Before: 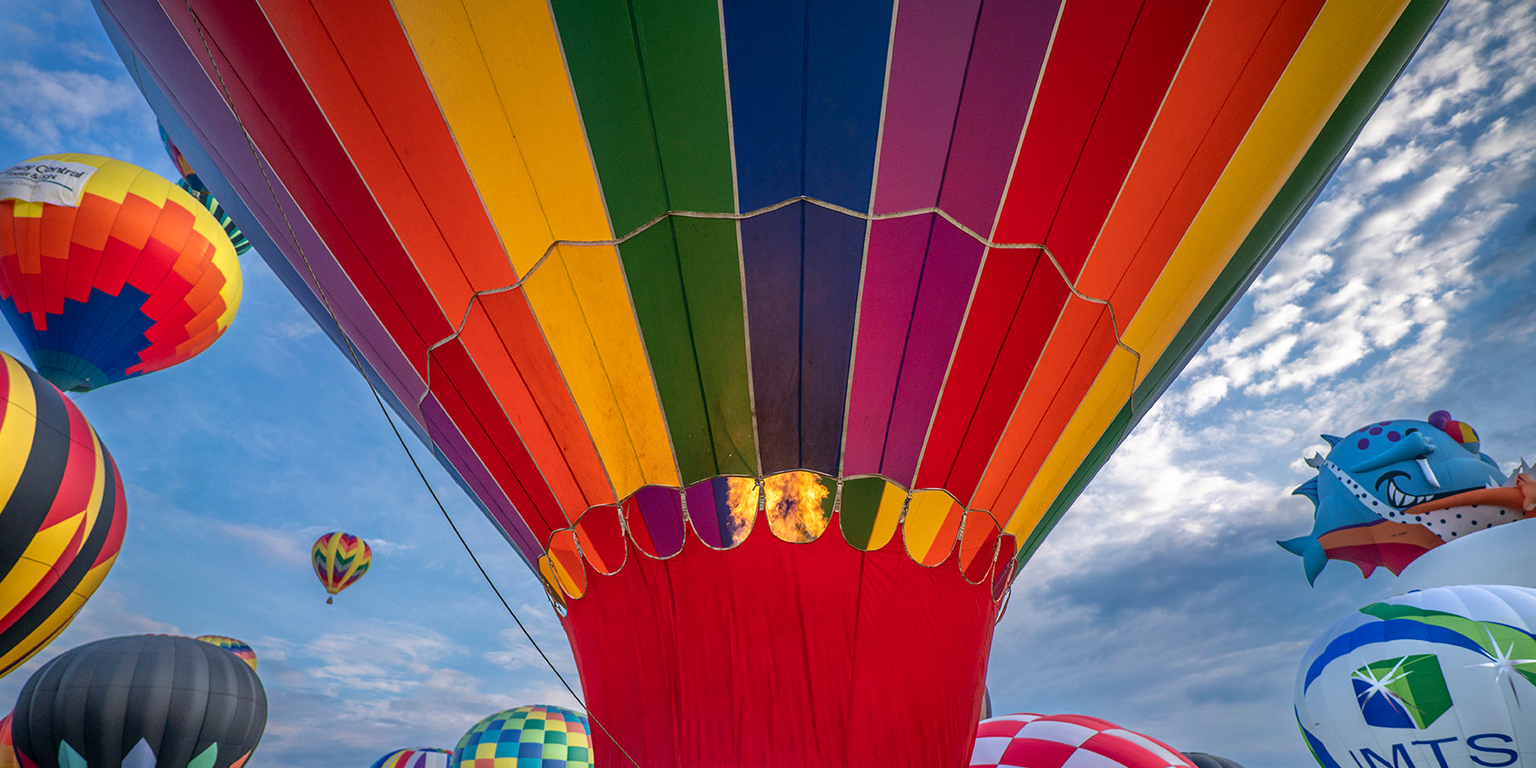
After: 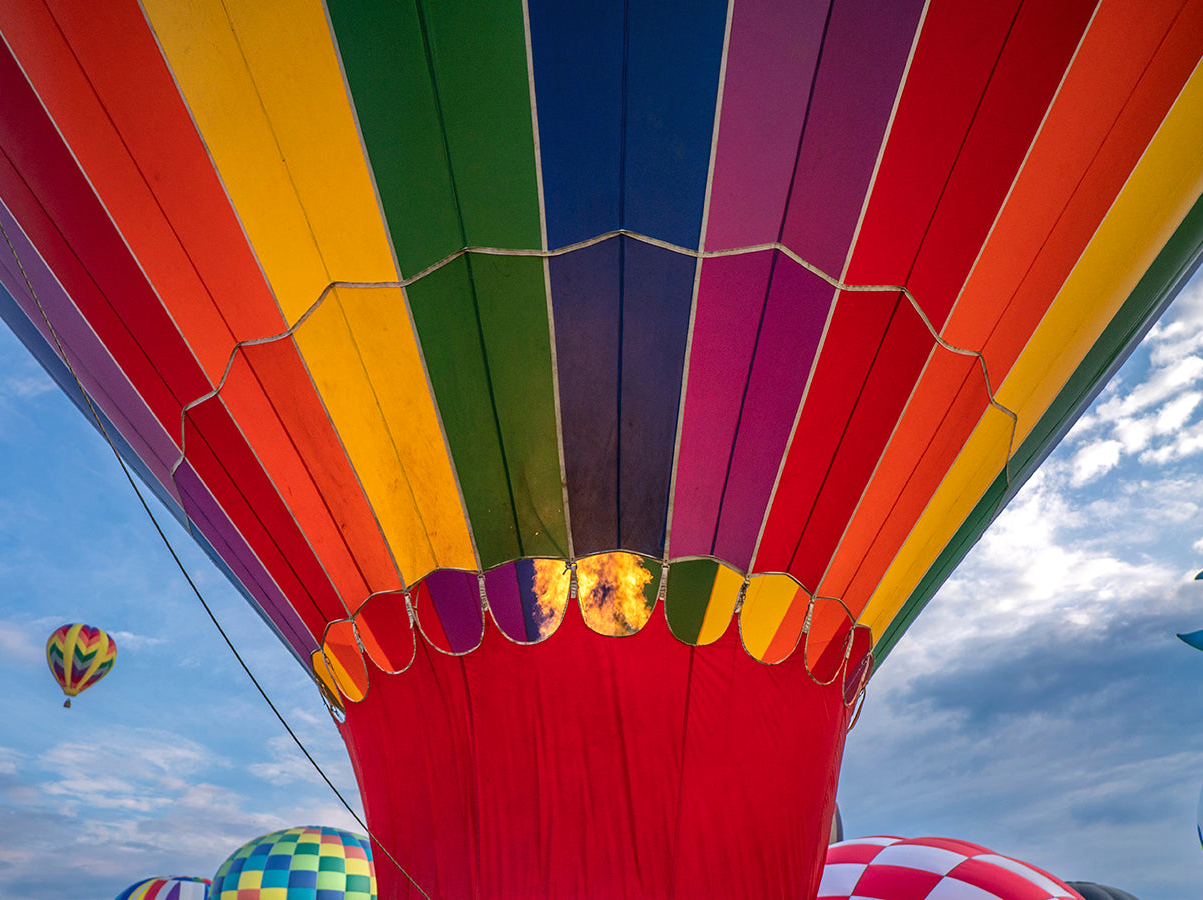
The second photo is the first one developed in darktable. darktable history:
crop and rotate: left 17.732%, right 15.423%
levels: levels [0.016, 0.492, 0.969]
